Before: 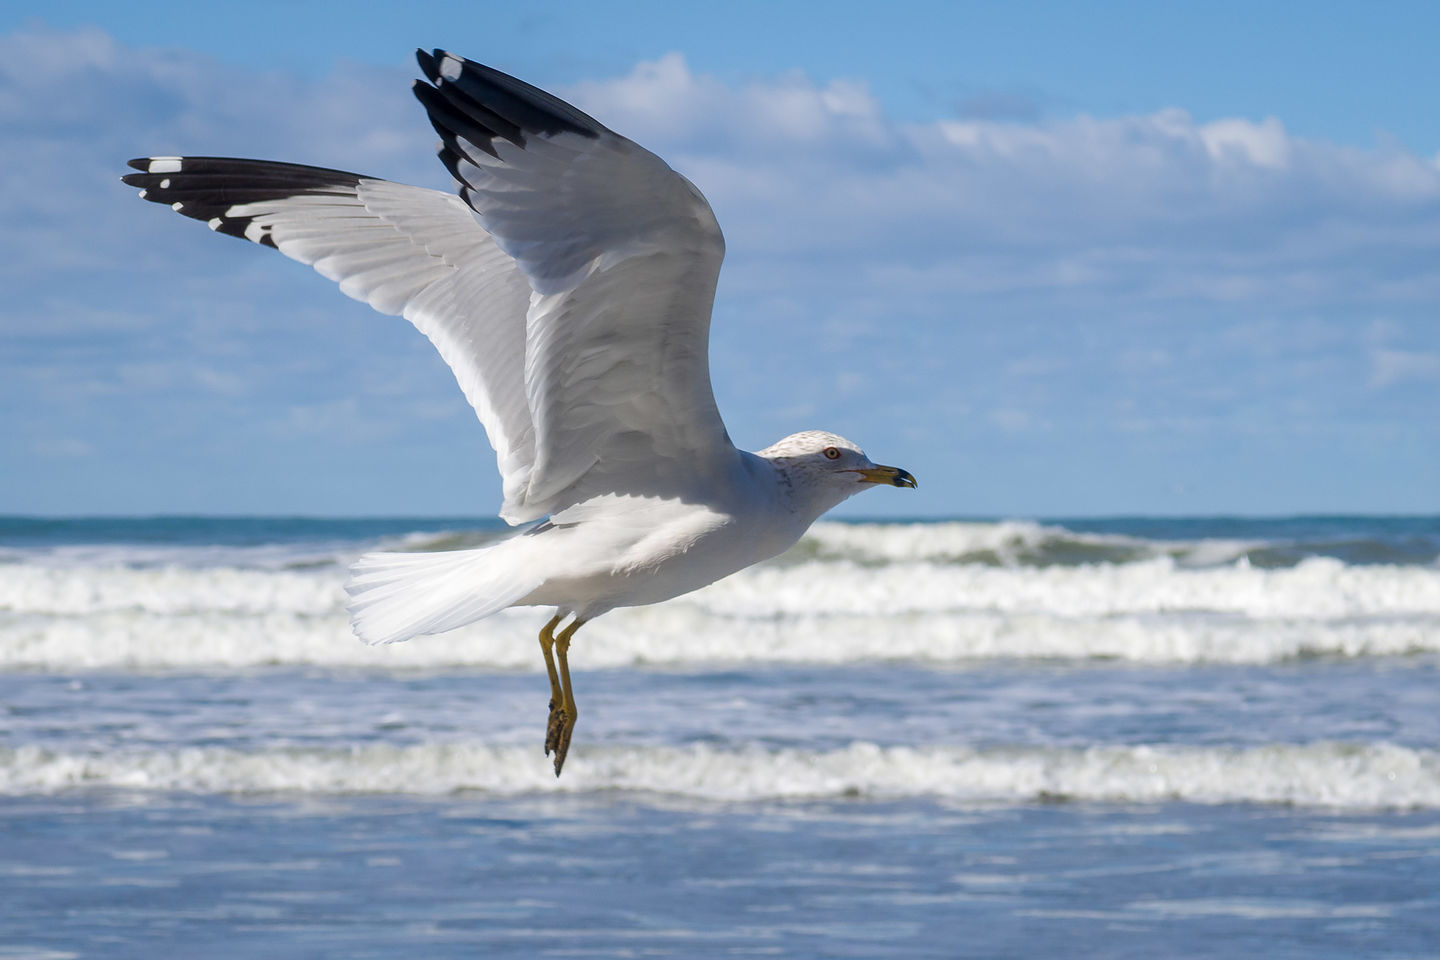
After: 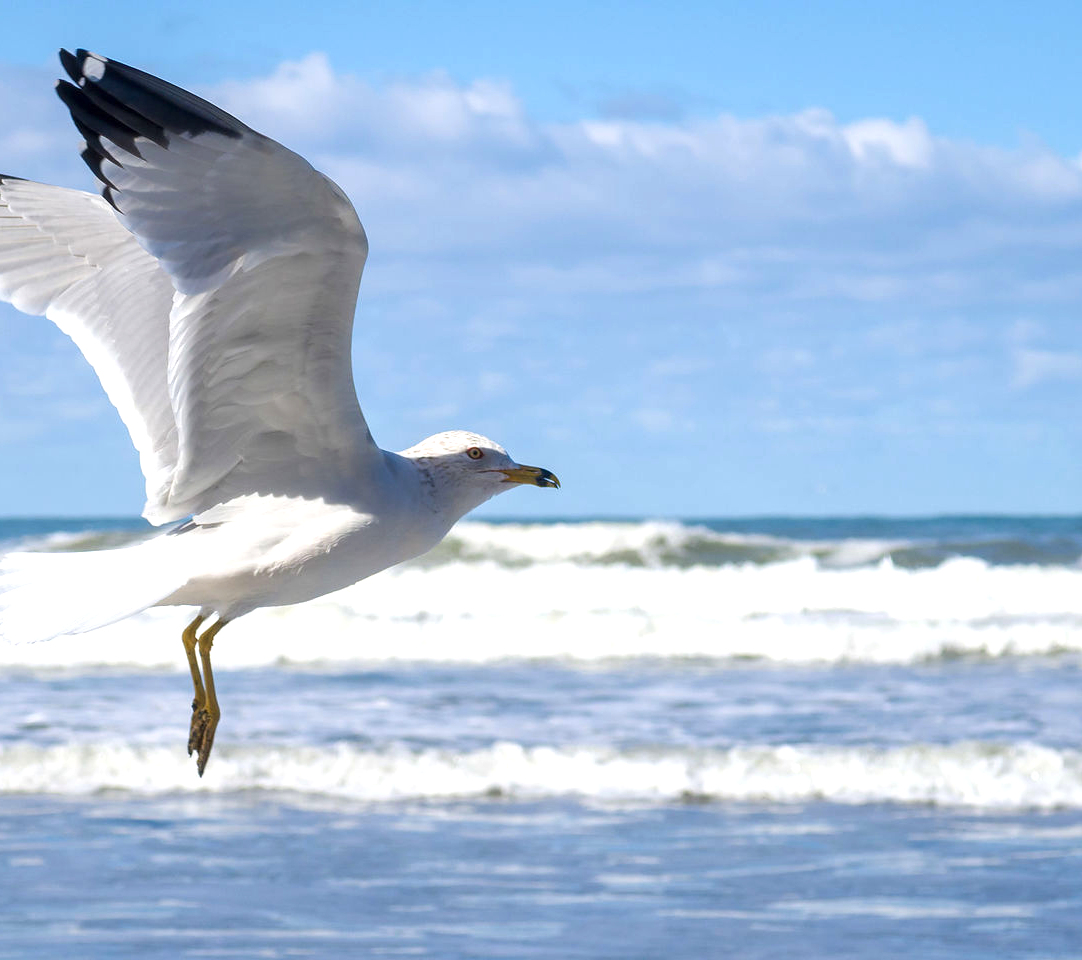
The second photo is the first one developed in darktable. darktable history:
crop and rotate: left 24.832%
exposure: exposure 0.6 EV, compensate highlight preservation false
